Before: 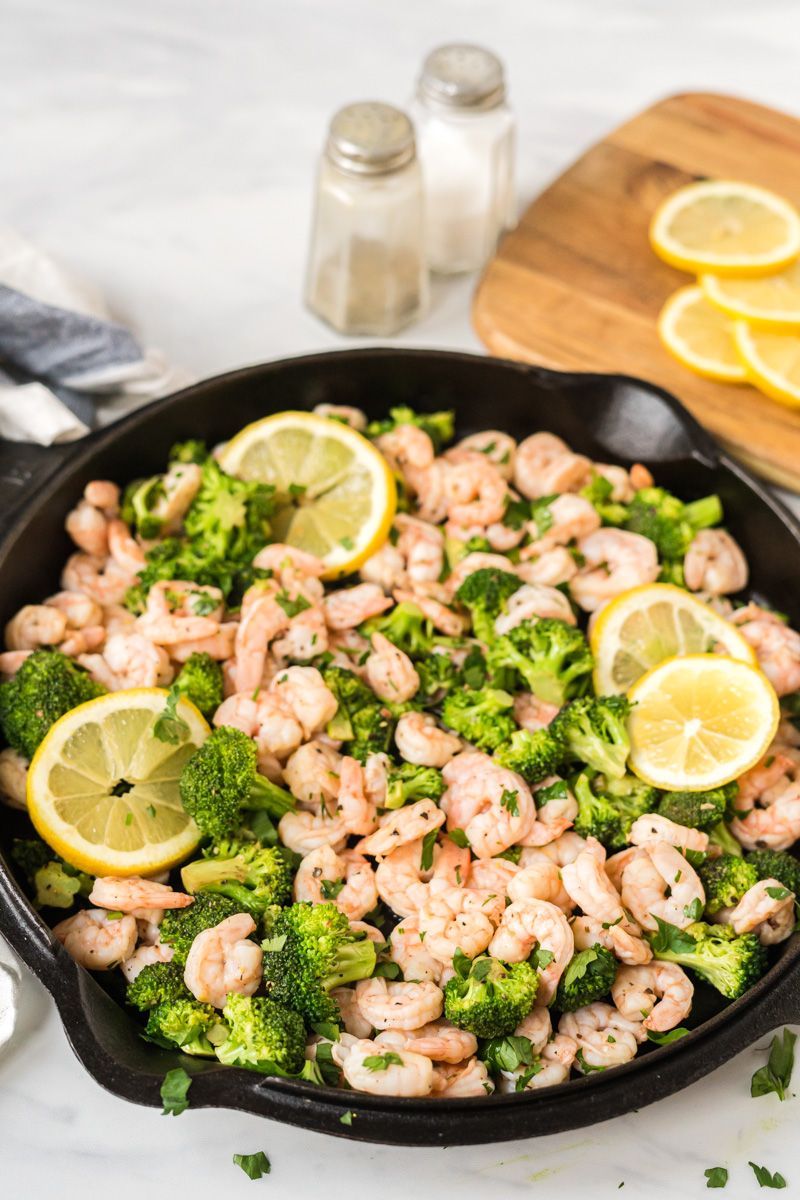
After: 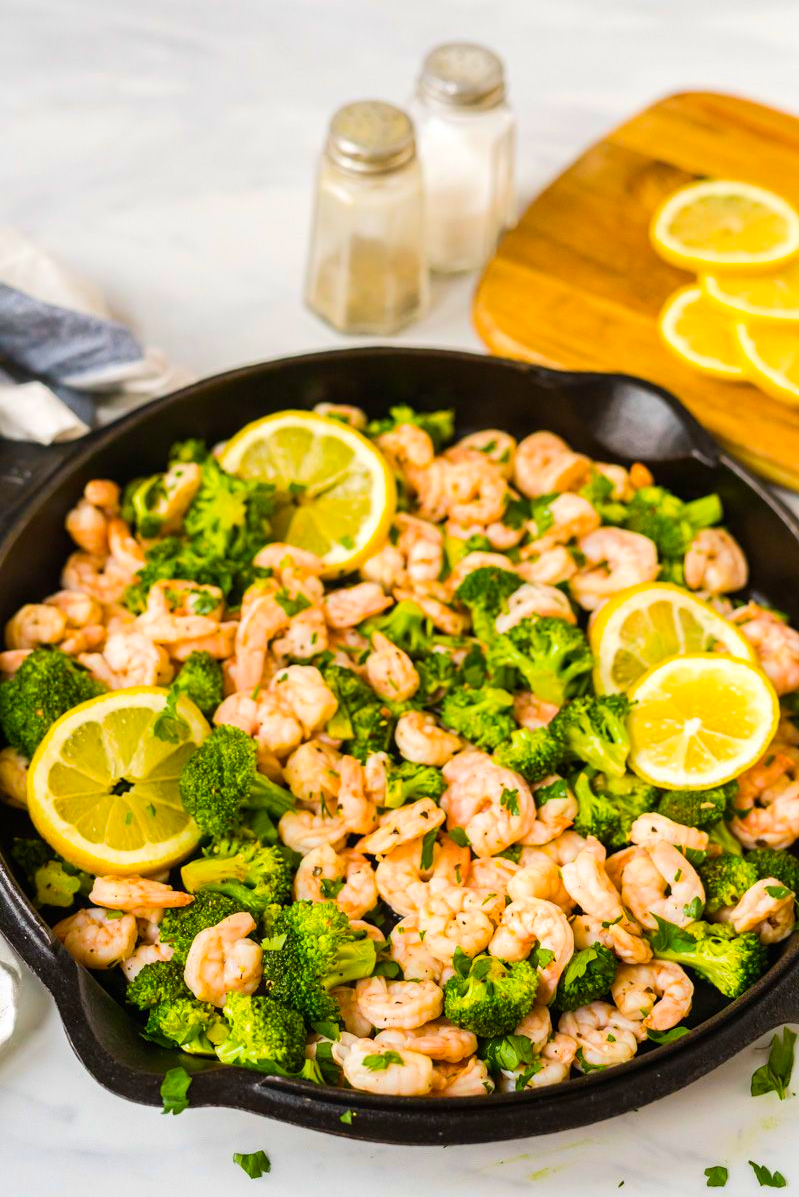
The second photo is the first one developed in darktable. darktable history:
color balance rgb: perceptual saturation grading › global saturation 19.813%, global vibrance 50.352%
crop: top 0.111%, bottom 0.097%
